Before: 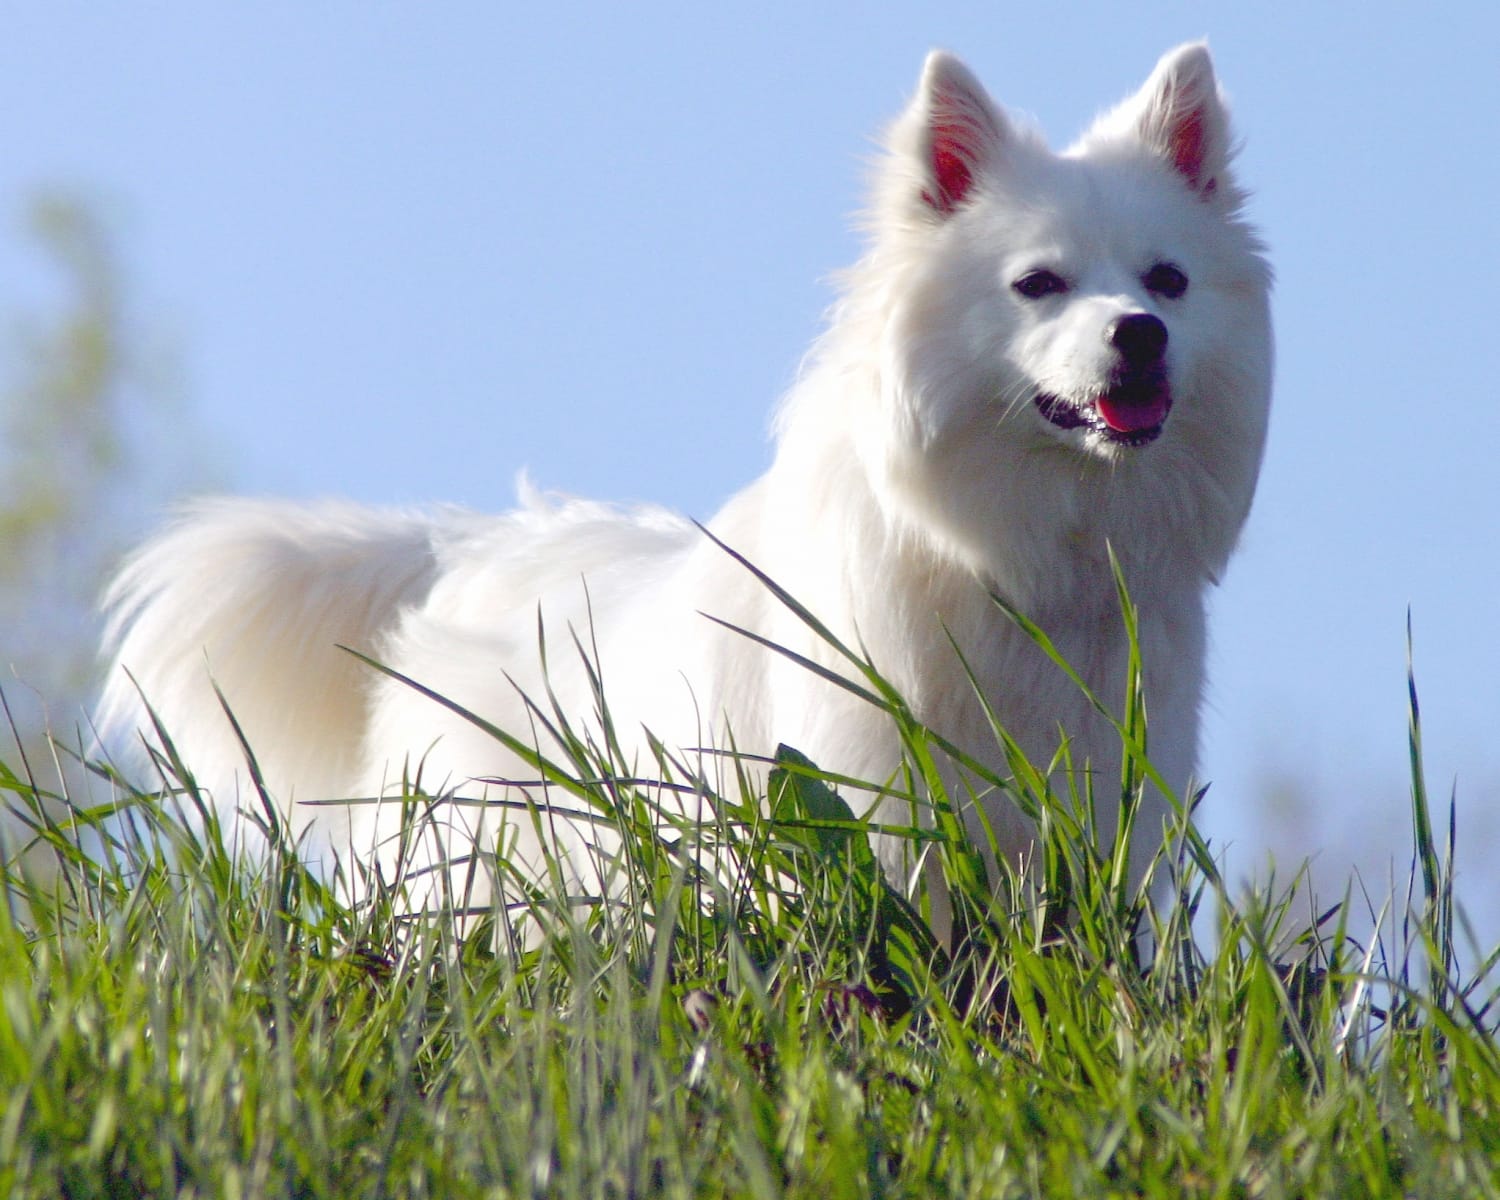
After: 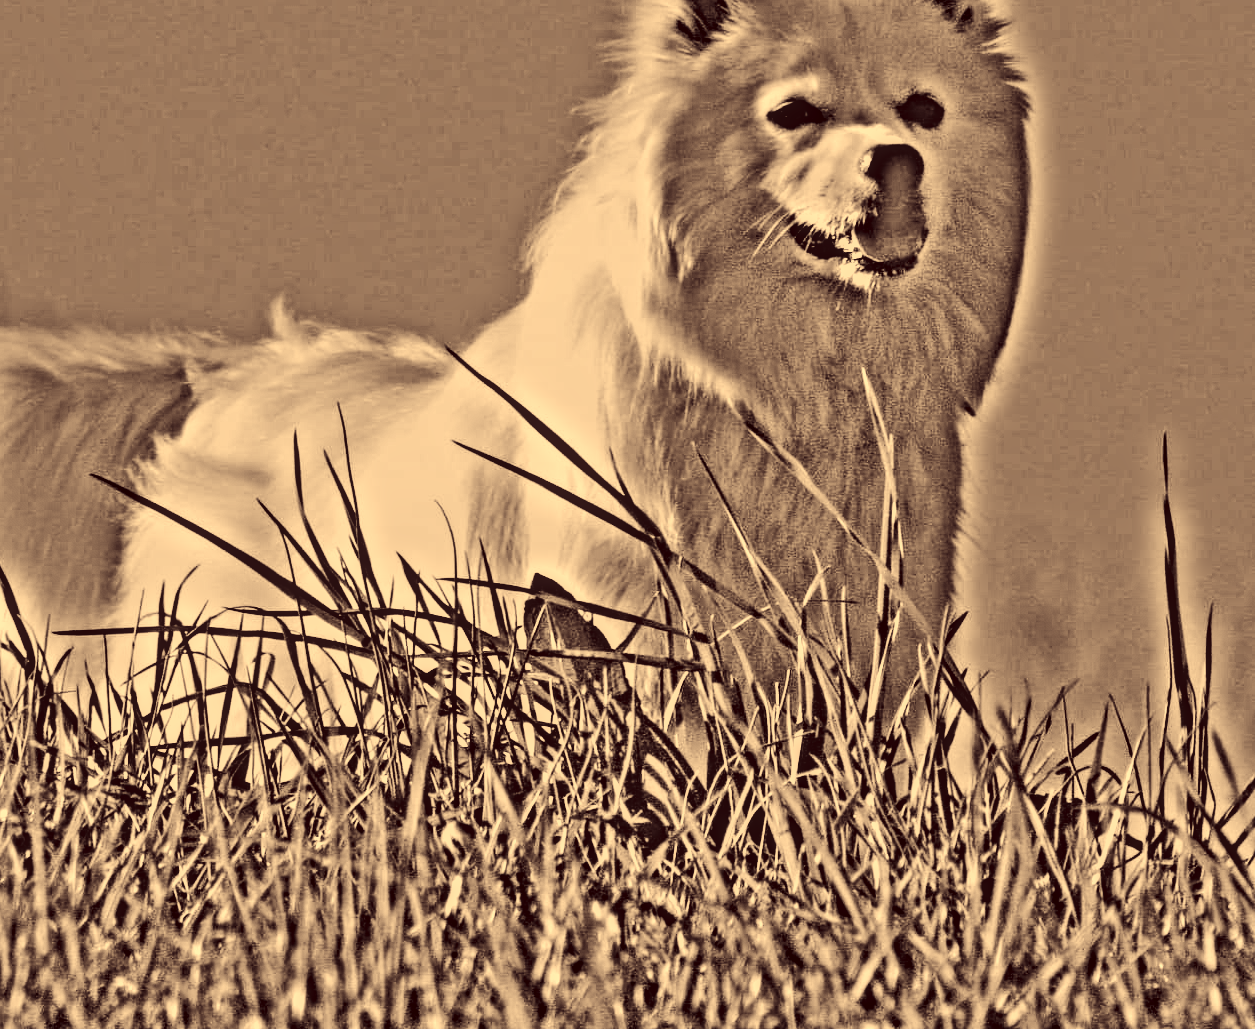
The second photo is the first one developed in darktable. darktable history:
color correction: highlights a* 10.12, highlights b* 39.04, shadows a* 14.62, shadows b* 3.37
crop: left 16.315%, top 14.246%
tone curve: curves: ch0 [(0, 0.02) (0.063, 0.058) (0.262, 0.243) (0.447, 0.468) (0.544, 0.596) (0.805, 0.823) (1, 0.952)]; ch1 [(0, 0) (0.339, 0.31) (0.417, 0.401) (0.452, 0.455) (0.482, 0.483) (0.502, 0.499) (0.517, 0.506) (0.55, 0.542) (0.588, 0.604) (0.729, 0.782) (1, 1)]; ch2 [(0, 0) (0.346, 0.34) (0.431, 0.45) (0.485, 0.487) (0.5, 0.496) (0.527, 0.526) (0.56, 0.574) (0.613, 0.642) (0.679, 0.703) (1, 1)], color space Lab, independent channels, preserve colors none
filmic rgb: black relative exposure -6.43 EV, white relative exposure 2.43 EV, threshold 3 EV, hardness 5.27, latitude 0.1%, contrast 1.425, highlights saturation mix 2%, preserve chrominance no, color science v5 (2021), contrast in shadows safe, contrast in highlights safe, enable highlight reconstruction true
local contrast: on, module defaults
exposure: exposure 0.559 EV, compensate highlight preservation false
highpass: on, module defaults
